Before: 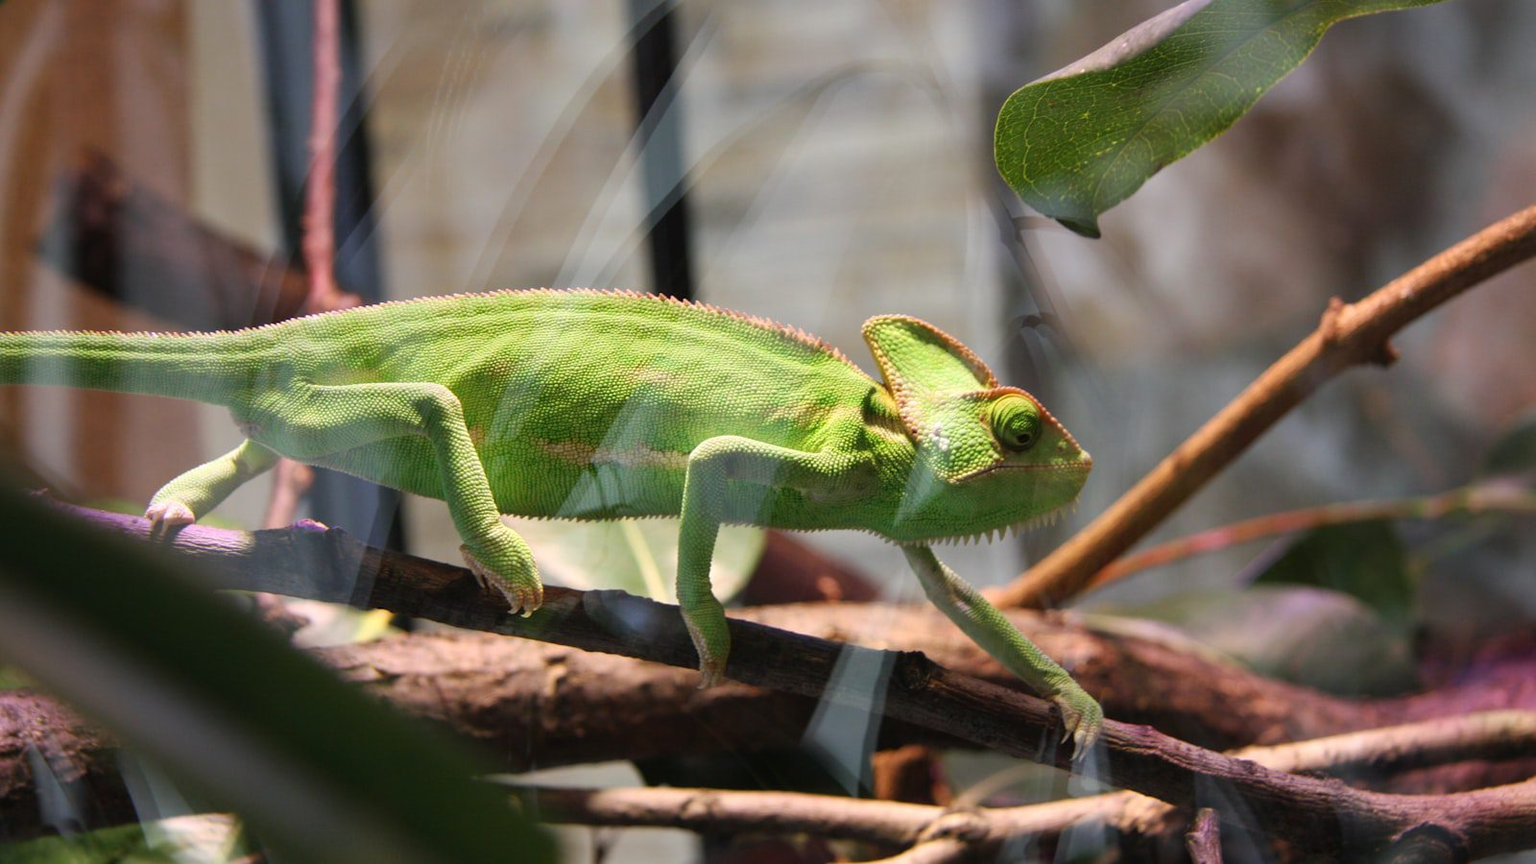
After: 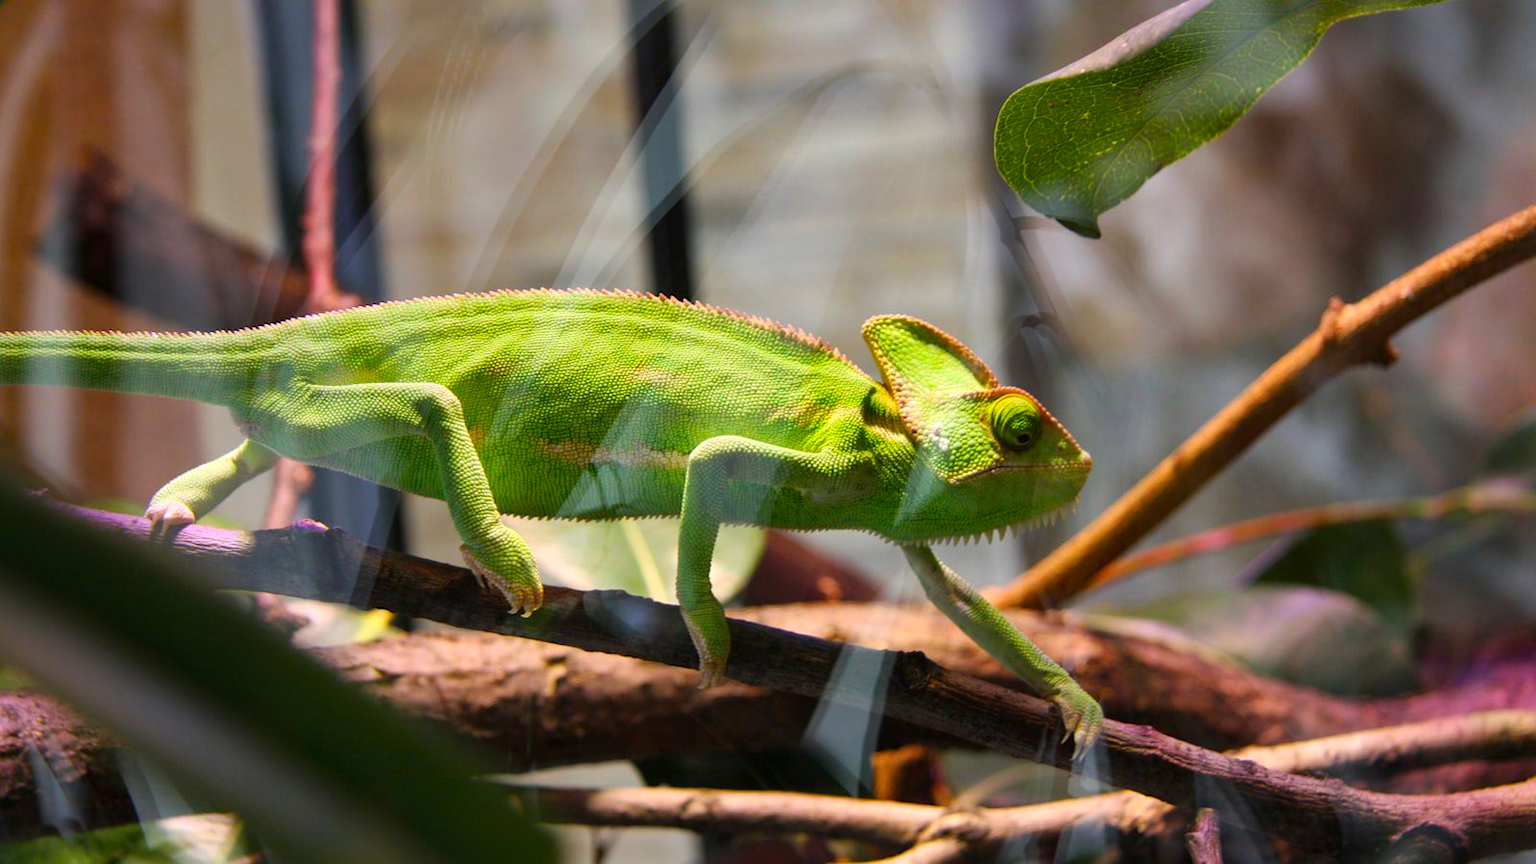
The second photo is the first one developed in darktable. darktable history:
local contrast: mode bilateral grid, contrast 20, coarseness 50, detail 120%, midtone range 0.2
color balance rgb: perceptual saturation grading › global saturation 25%, global vibrance 20%
